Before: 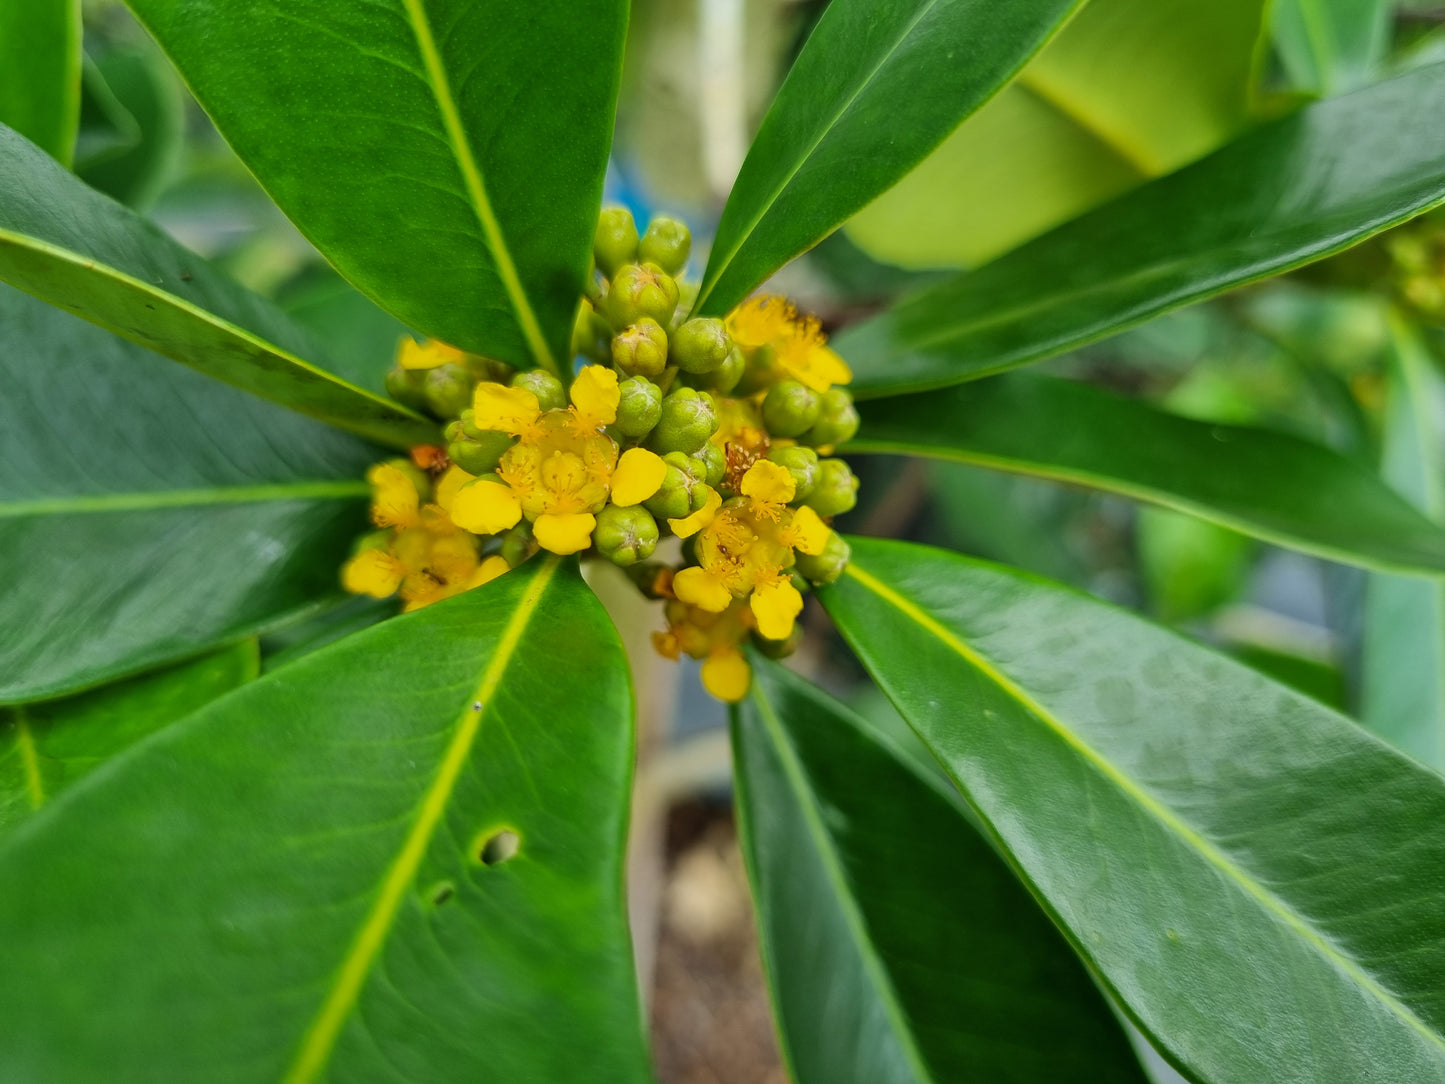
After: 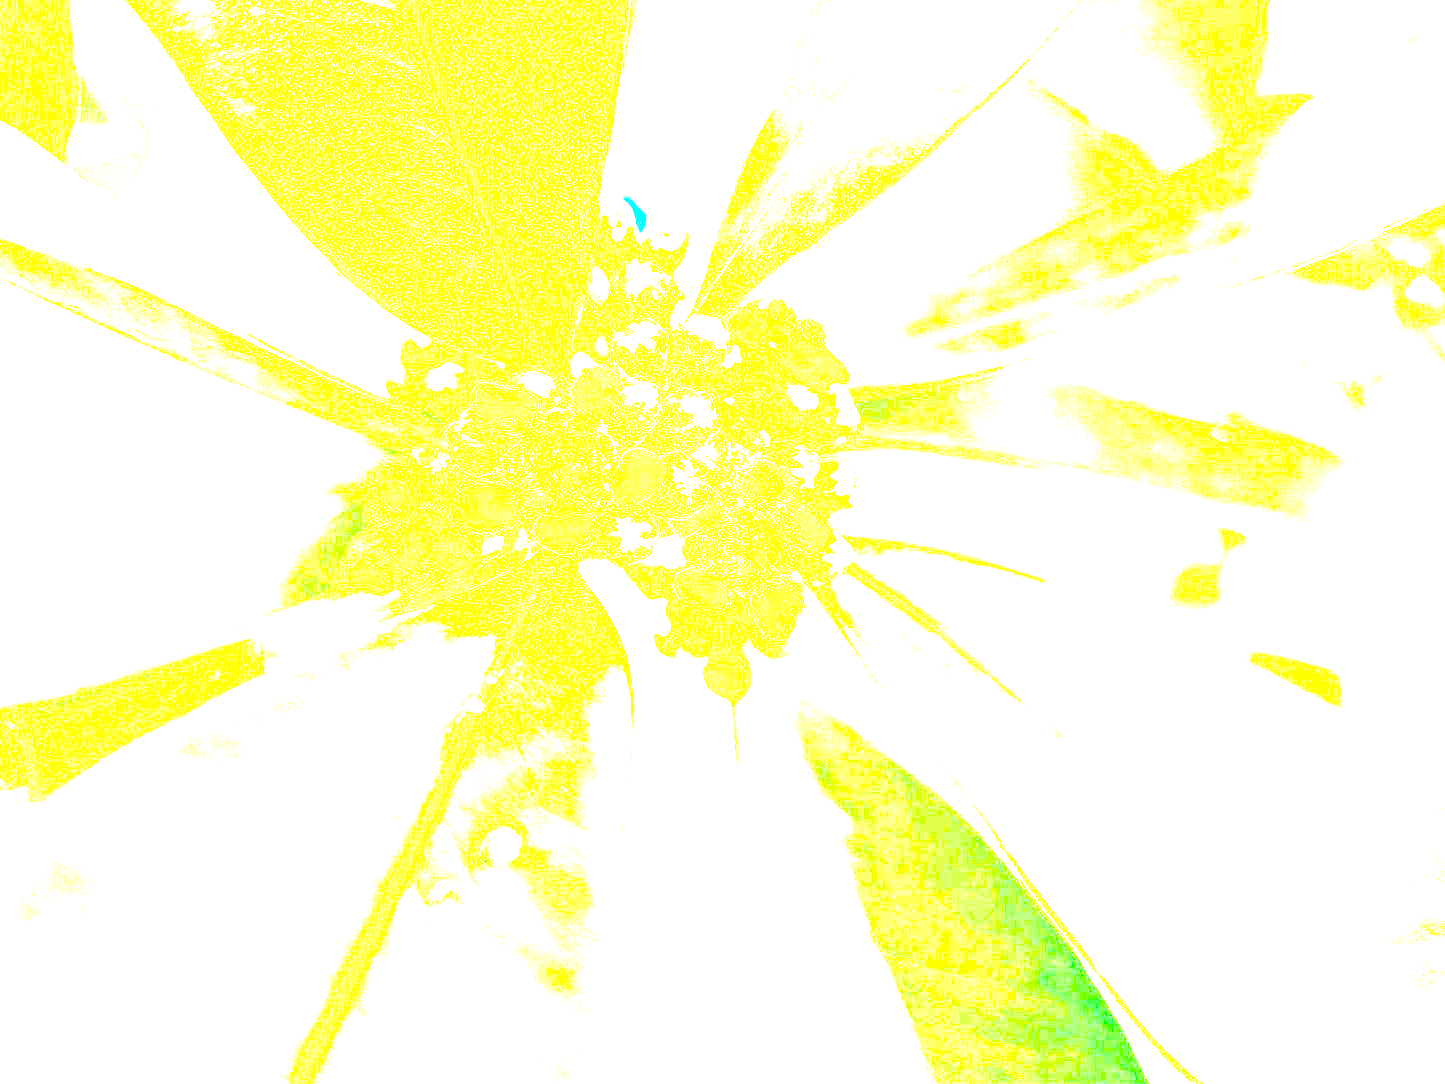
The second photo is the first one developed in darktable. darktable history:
contrast equalizer: octaves 7, y [[0.6 ×6], [0.55 ×6], [0 ×6], [0 ×6], [0 ×6]], mix 0.15
exposure: exposure 8 EV, compensate highlight preservation false
